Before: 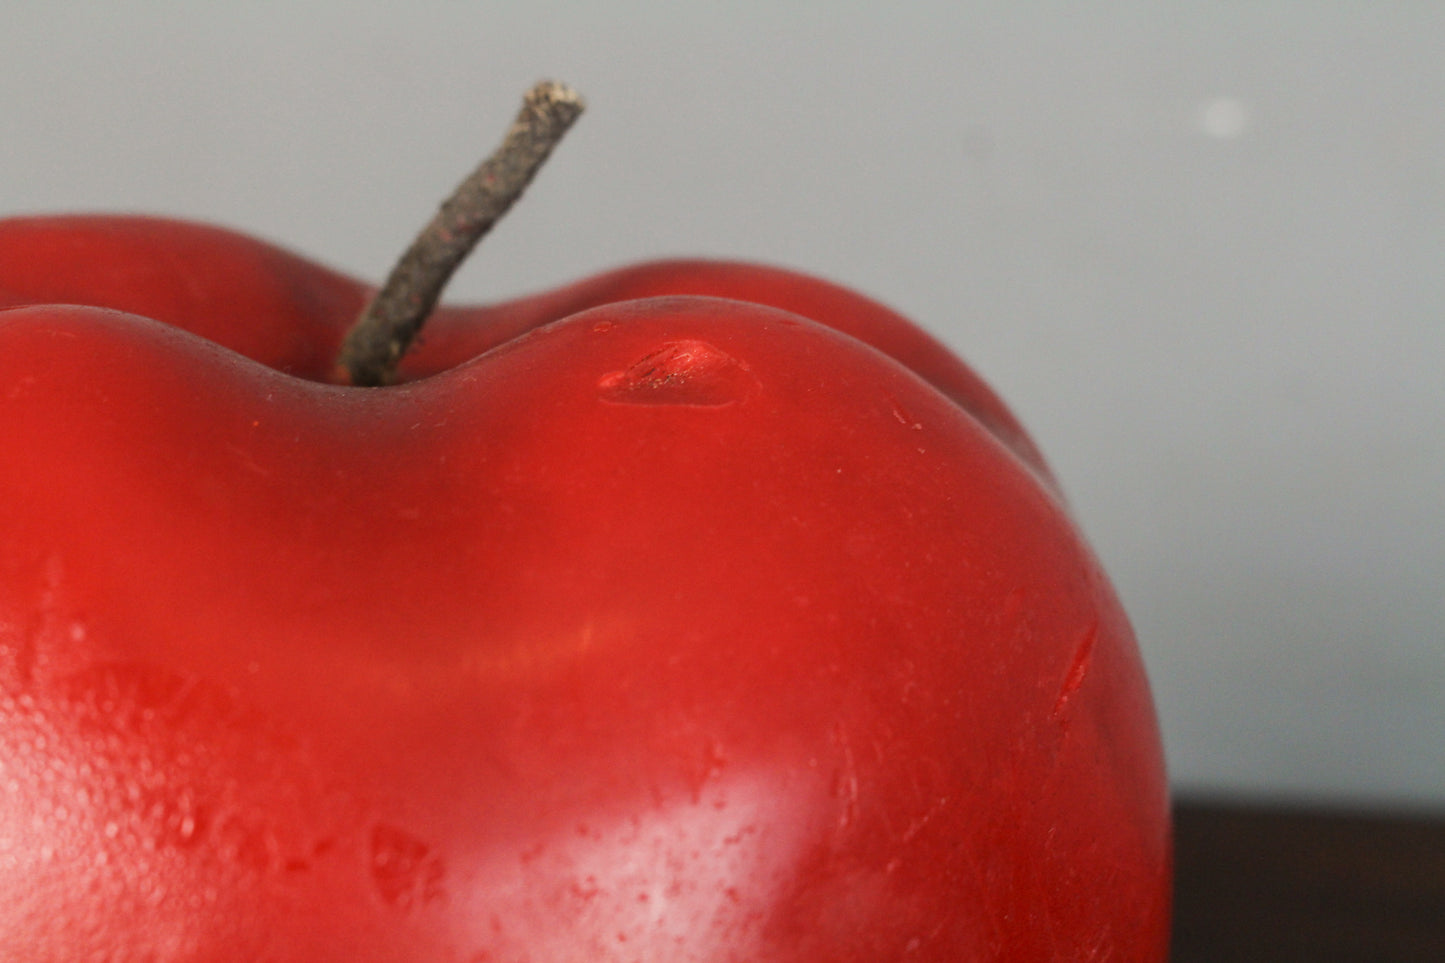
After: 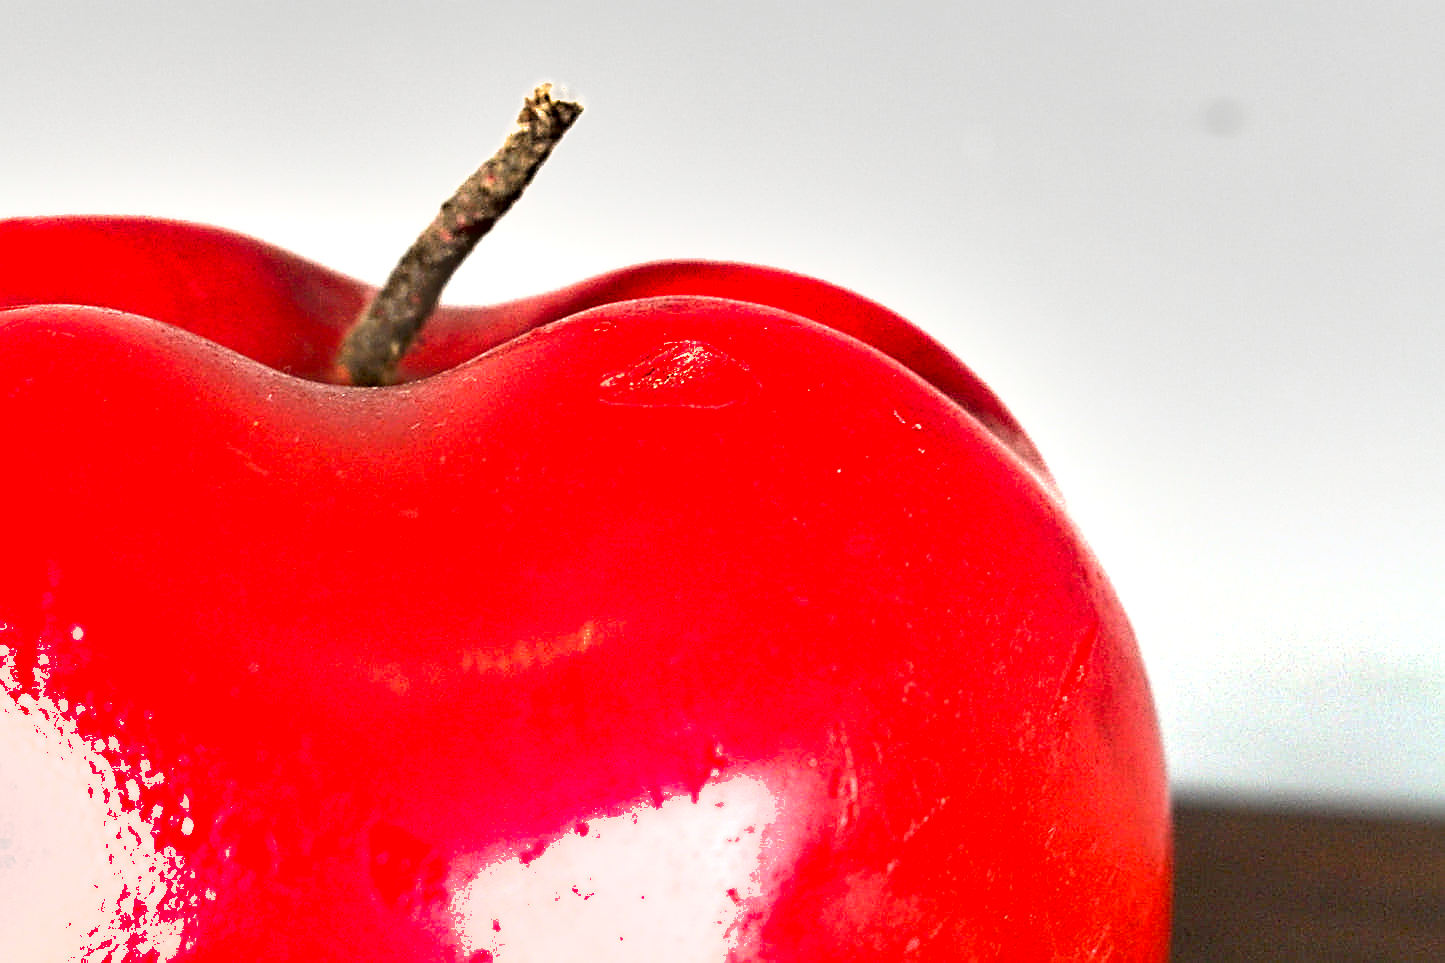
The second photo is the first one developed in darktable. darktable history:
sharpen: radius 1.685, amount 1.294
exposure: black level correction 0.005, exposure 2.084 EV, compensate highlight preservation false
shadows and highlights: soften with gaussian
